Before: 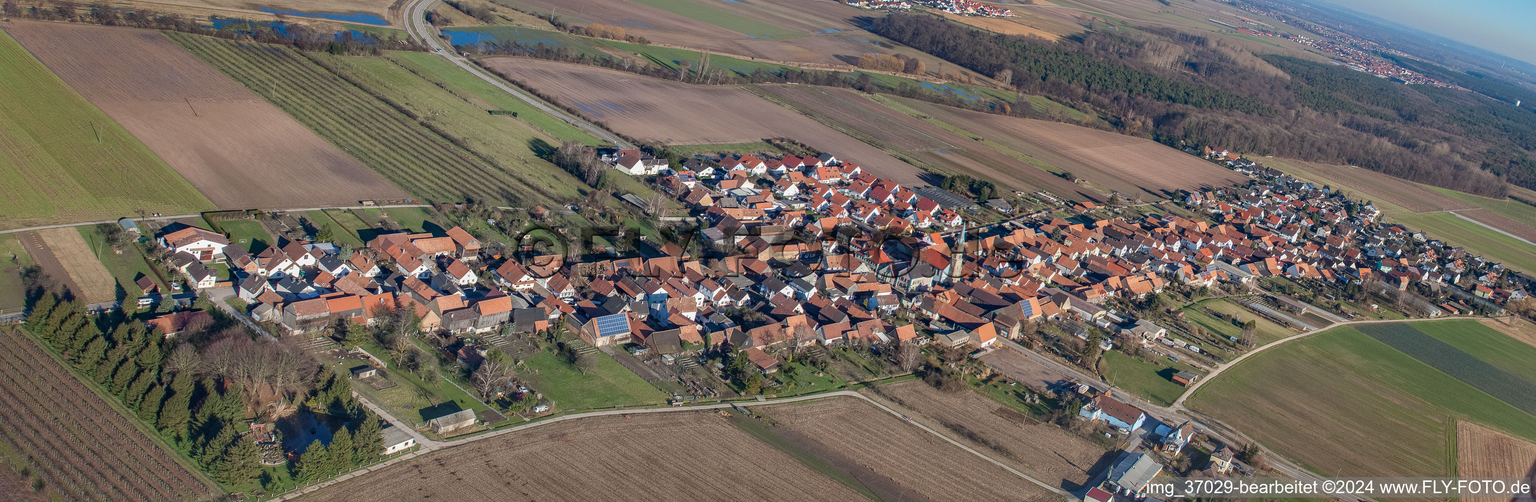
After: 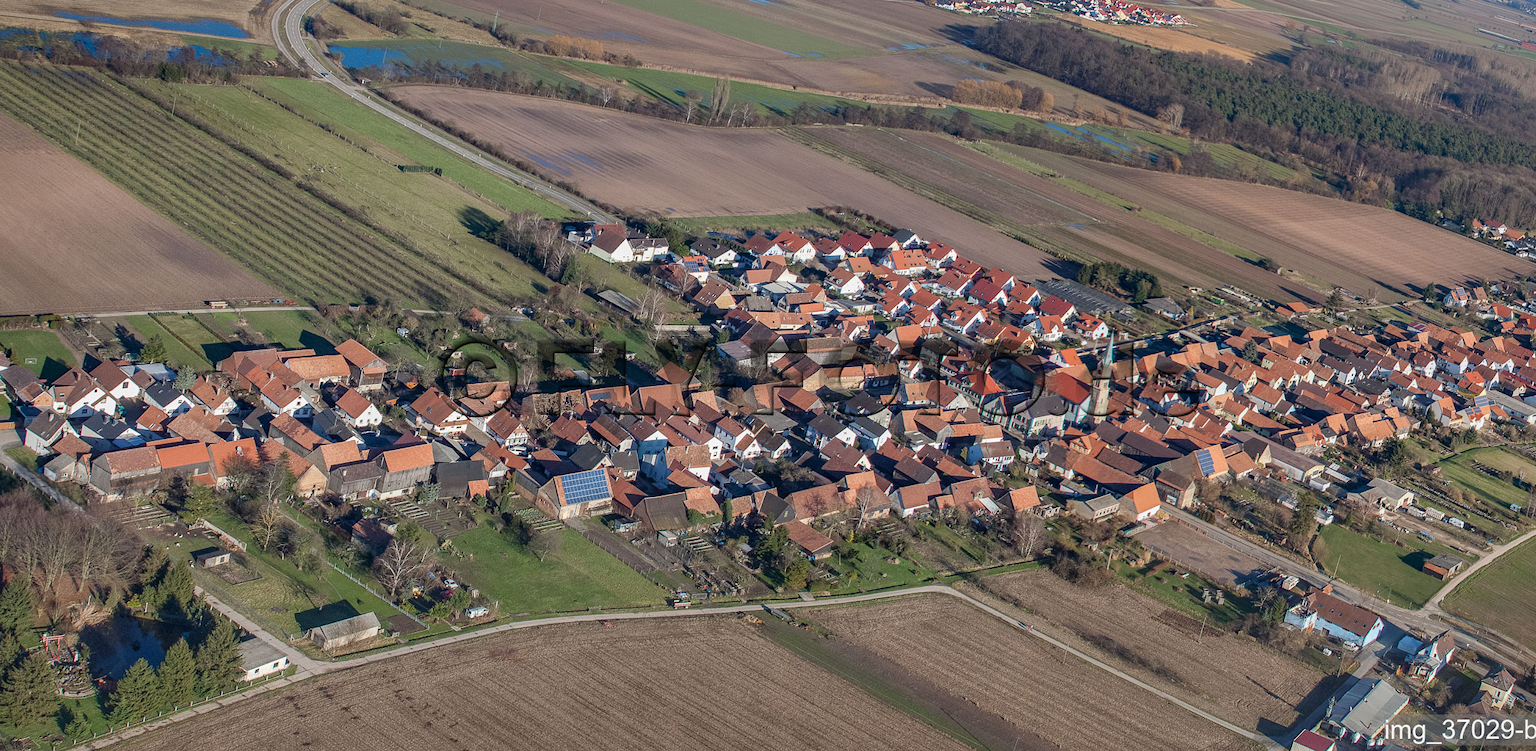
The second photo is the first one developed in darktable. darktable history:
vignetting: fall-off radius 99.25%, brightness -0.315, saturation -0.056, width/height ratio 1.335, dithering 8-bit output
crop and rotate: left 14.505%, right 18.75%
